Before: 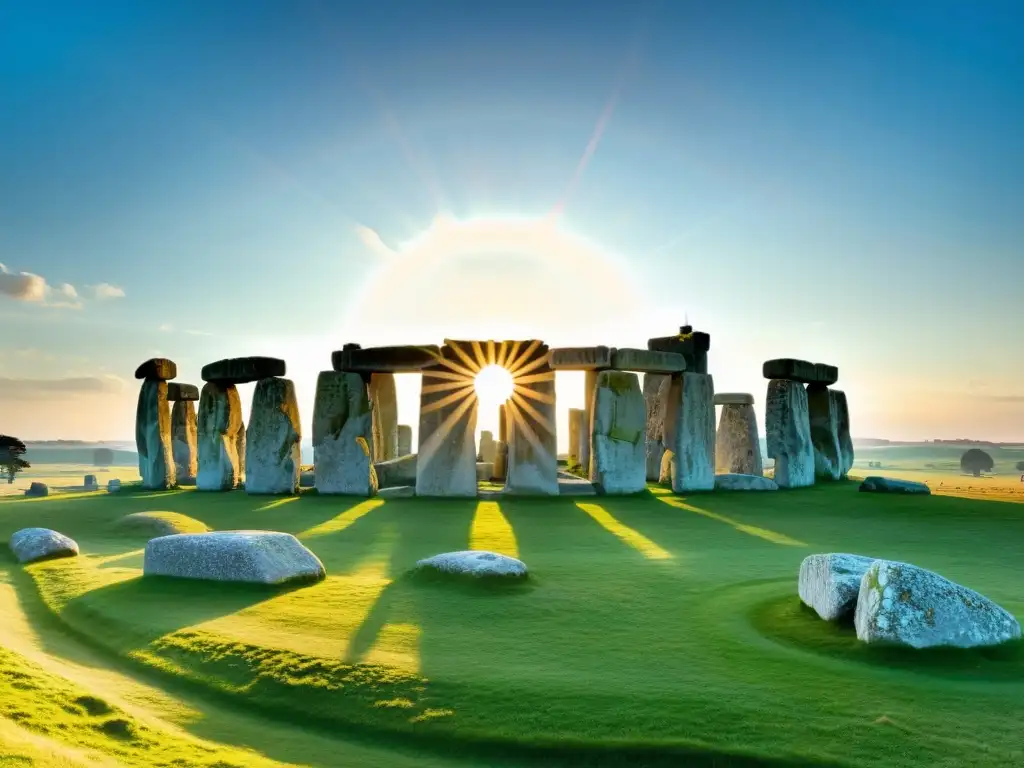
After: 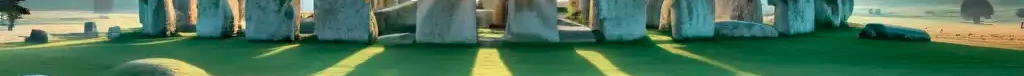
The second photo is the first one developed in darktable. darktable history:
crop and rotate: top 59.084%, bottom 30.916%
exposure: exposure 0.078 EV, compensate highlight preservation false
color contrast: blue-yellow contrast 0.62
haze removal: compatibility mode true, adaptive false
